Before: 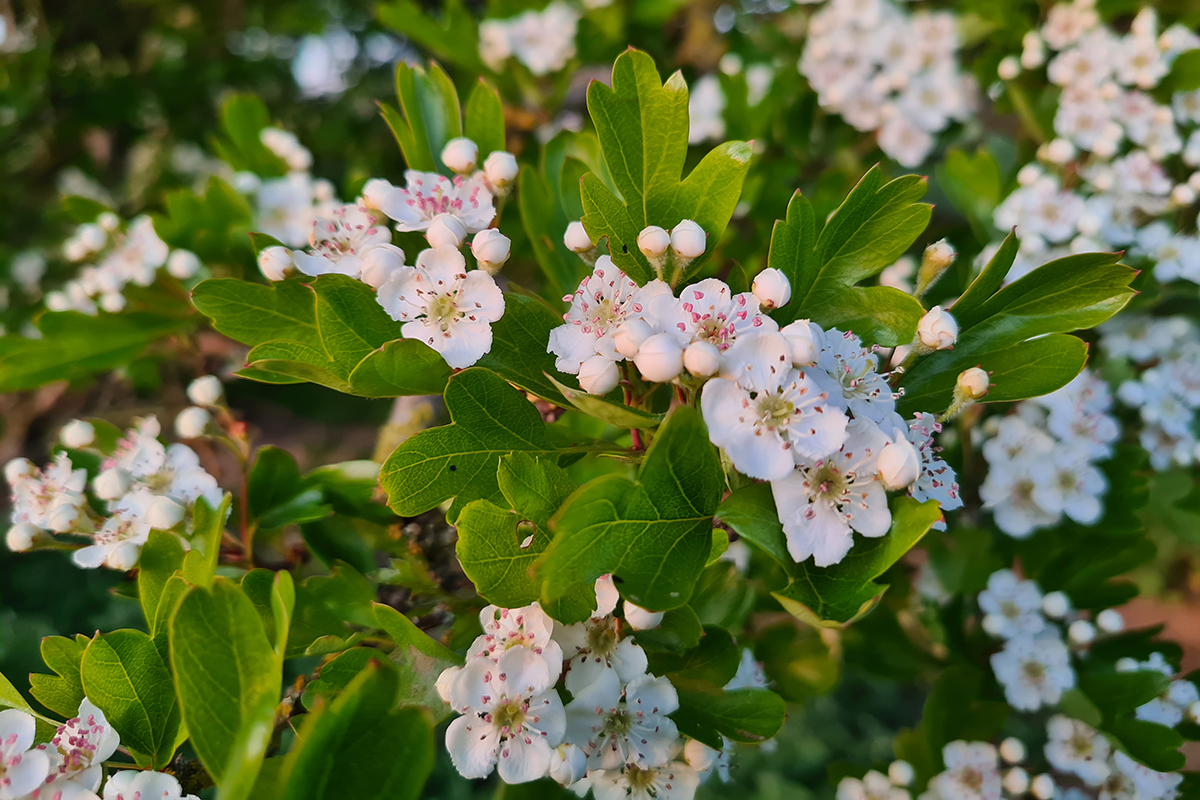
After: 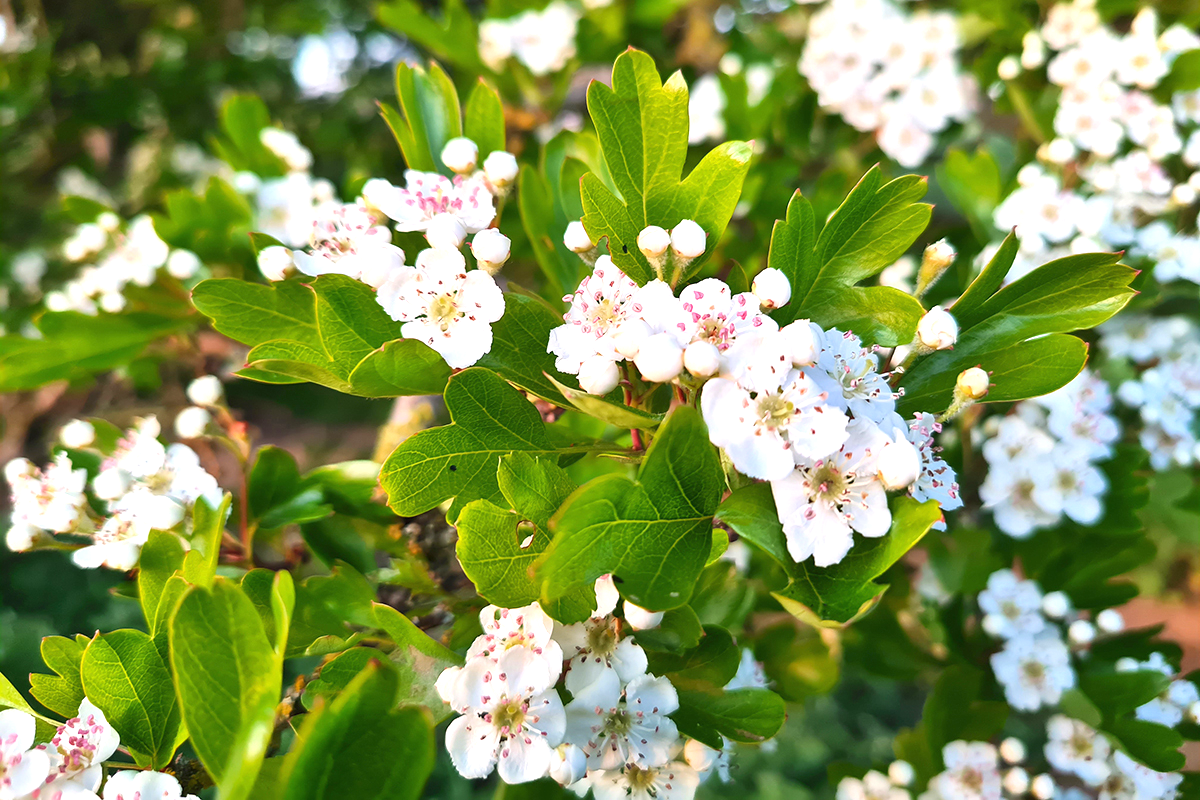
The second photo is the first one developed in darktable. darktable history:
exposure: black level correction 0, exposure 1.097 EV, compensate highlight preservation false
